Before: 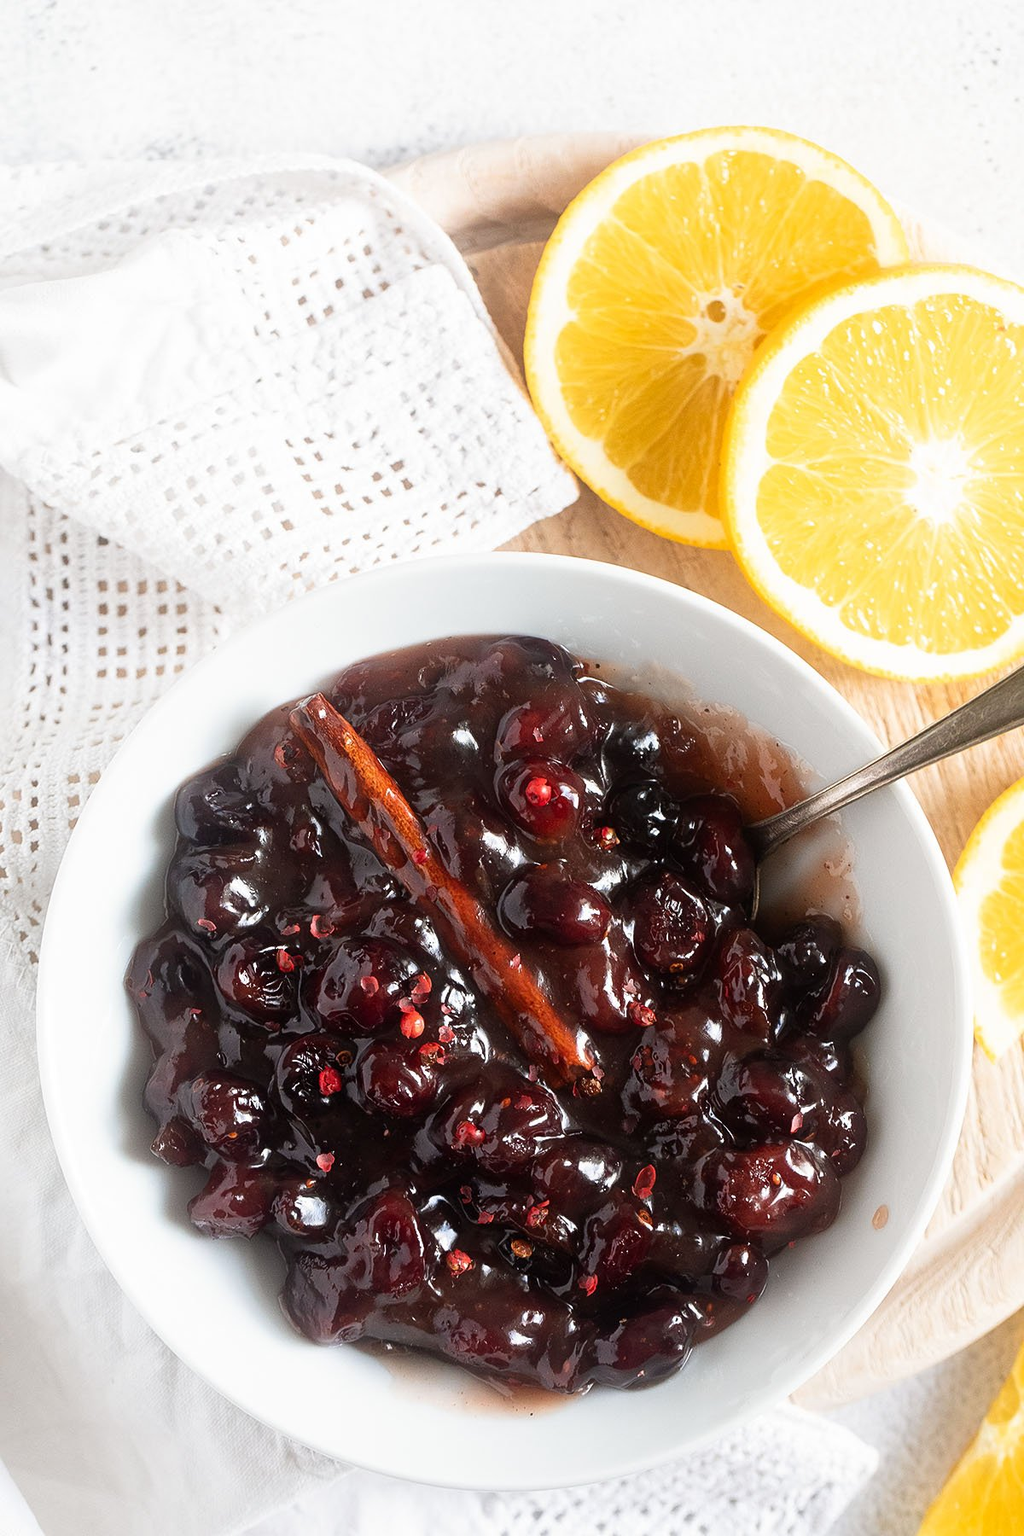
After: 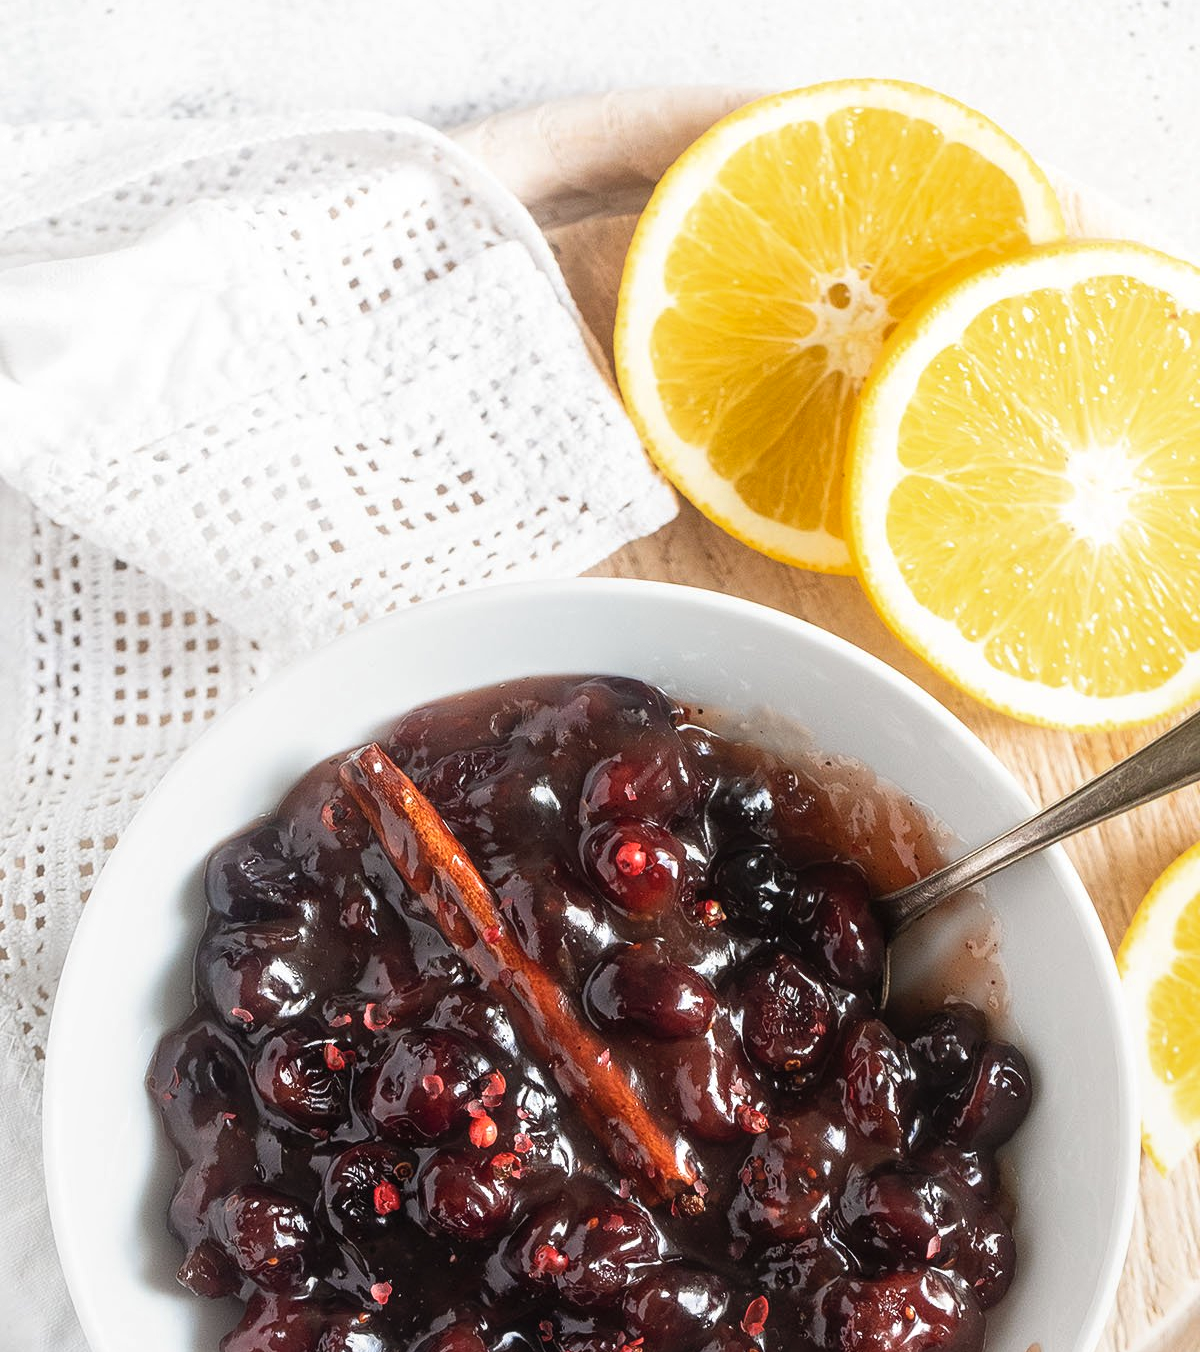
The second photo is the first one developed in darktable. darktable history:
crop: top 3.857%, bottom 21.015%
local contrast: on, module defaults
